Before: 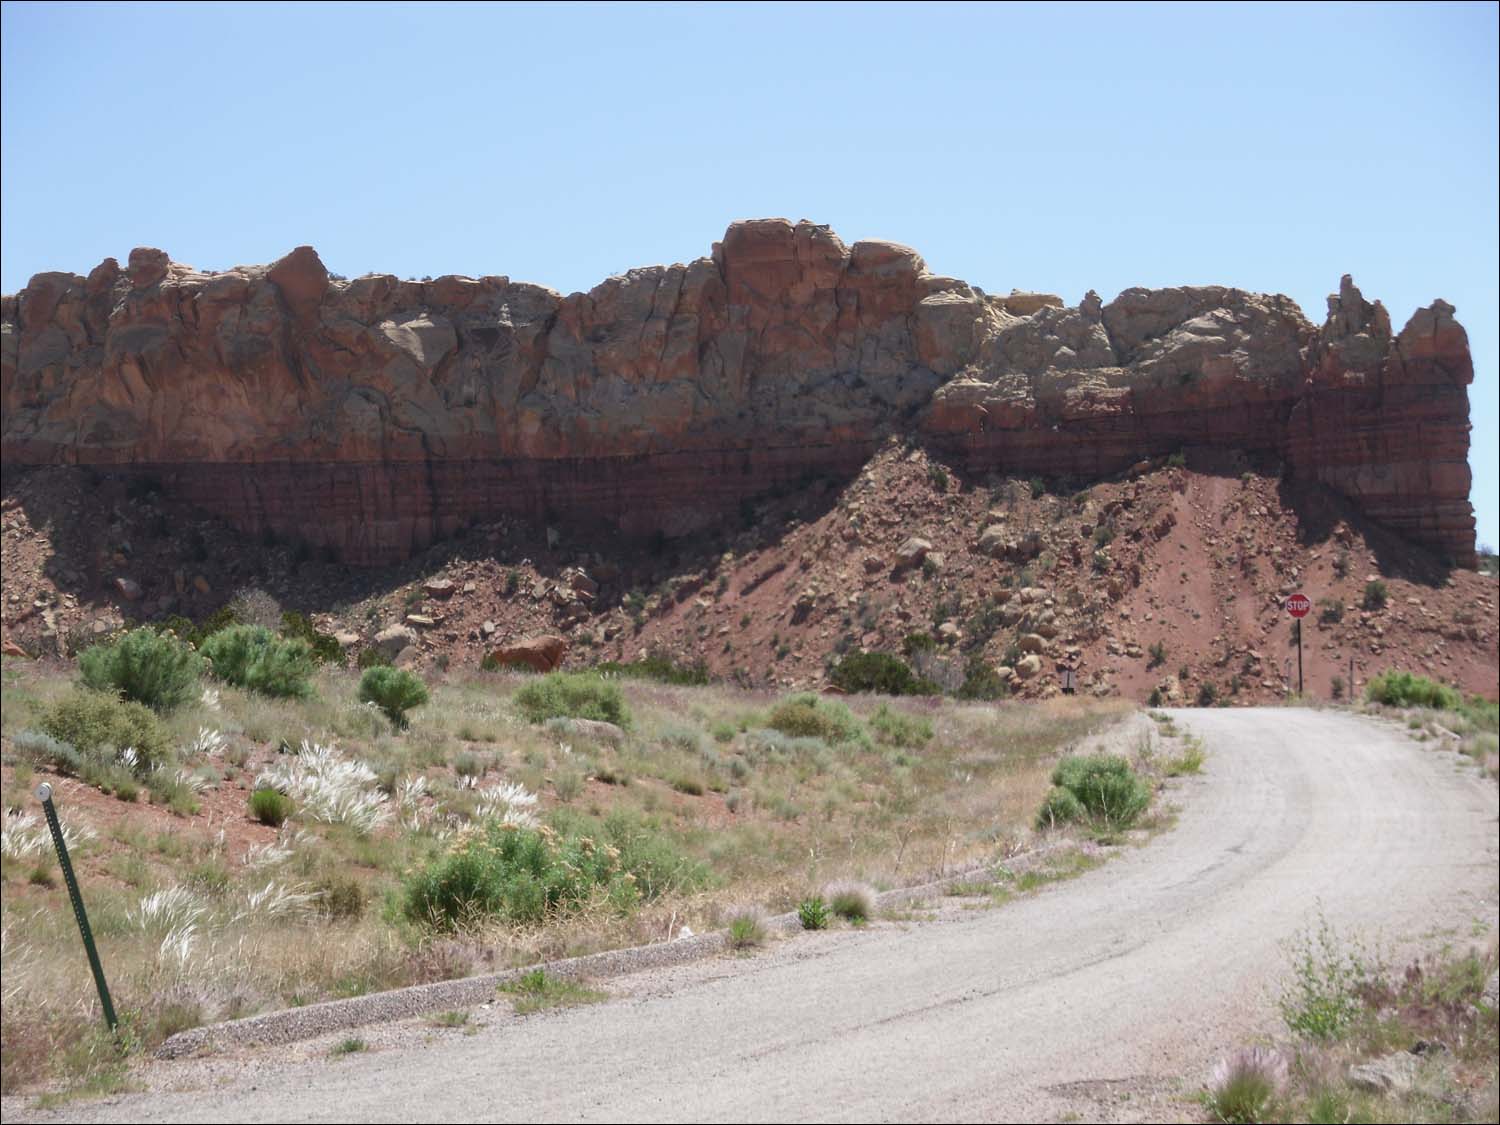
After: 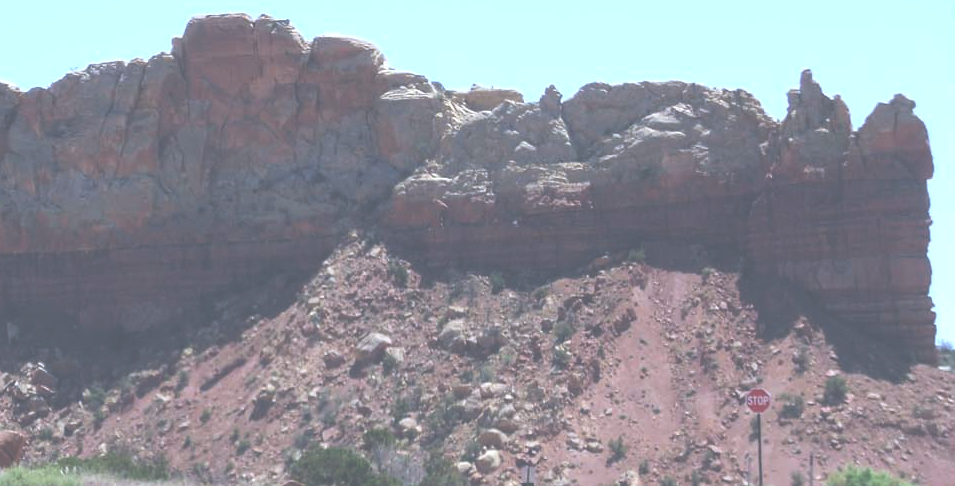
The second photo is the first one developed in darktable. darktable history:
exposure: black level correction -0.071, exposure 0.5 EV, compensate highlight preservation false
crop: left 36.005%, top 18.293%, right 0.31%, bottom 38.444%
color calibration: x 0.37, y 0.382, temperature 4313.32 K
